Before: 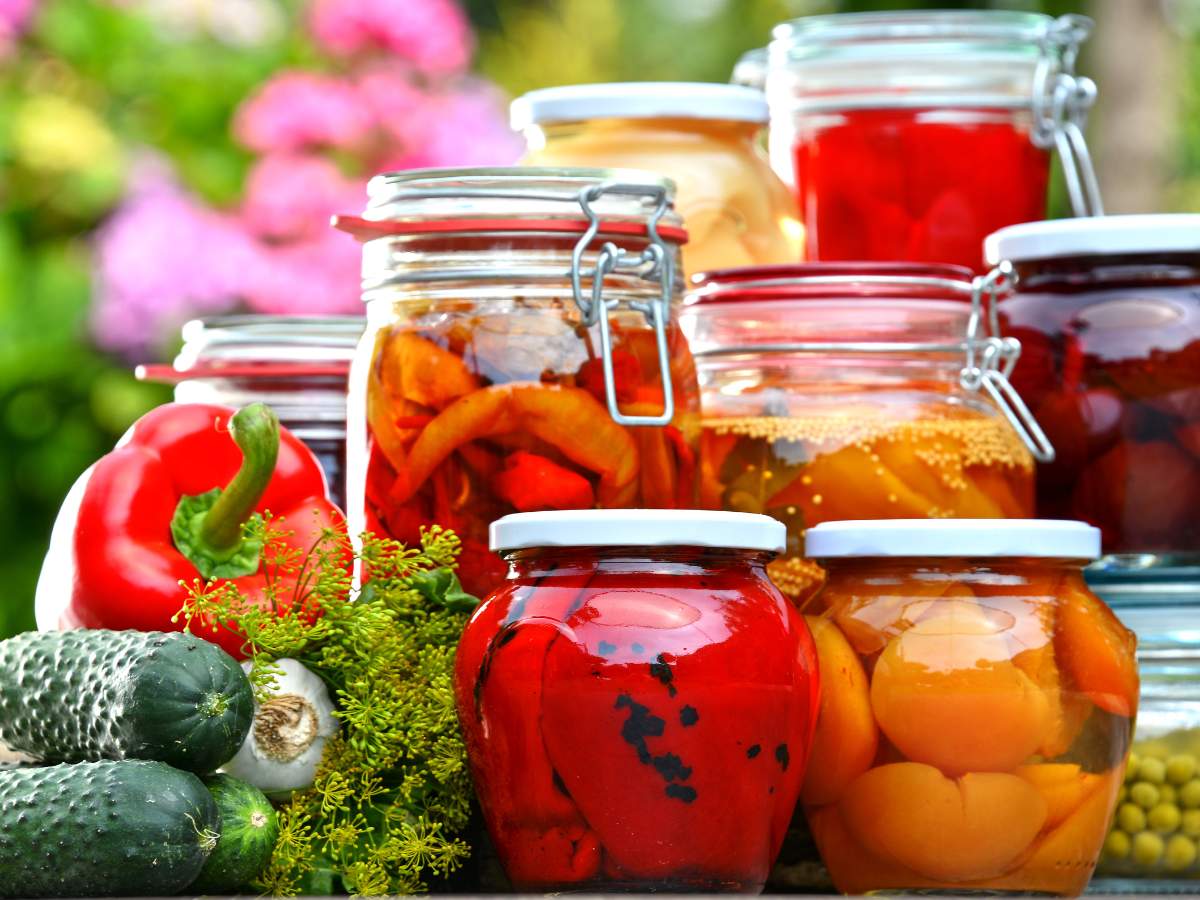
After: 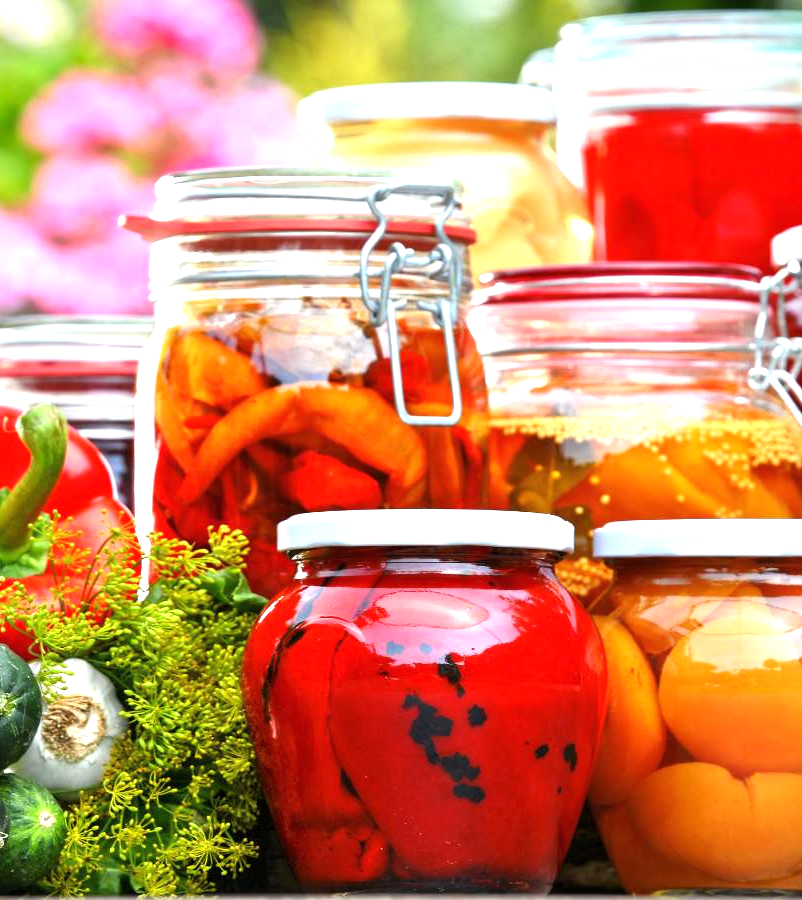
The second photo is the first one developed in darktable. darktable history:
crop and rotate: left 17.732%, right 15.423%
levels: mode automatic, black 0.023%, white 99.97%, levels [0.062, 0.494, 0.925]
exposure: black level correction 0, exposure 0.7 EV, compensate exposure bias true, compensate highlight preservation false
